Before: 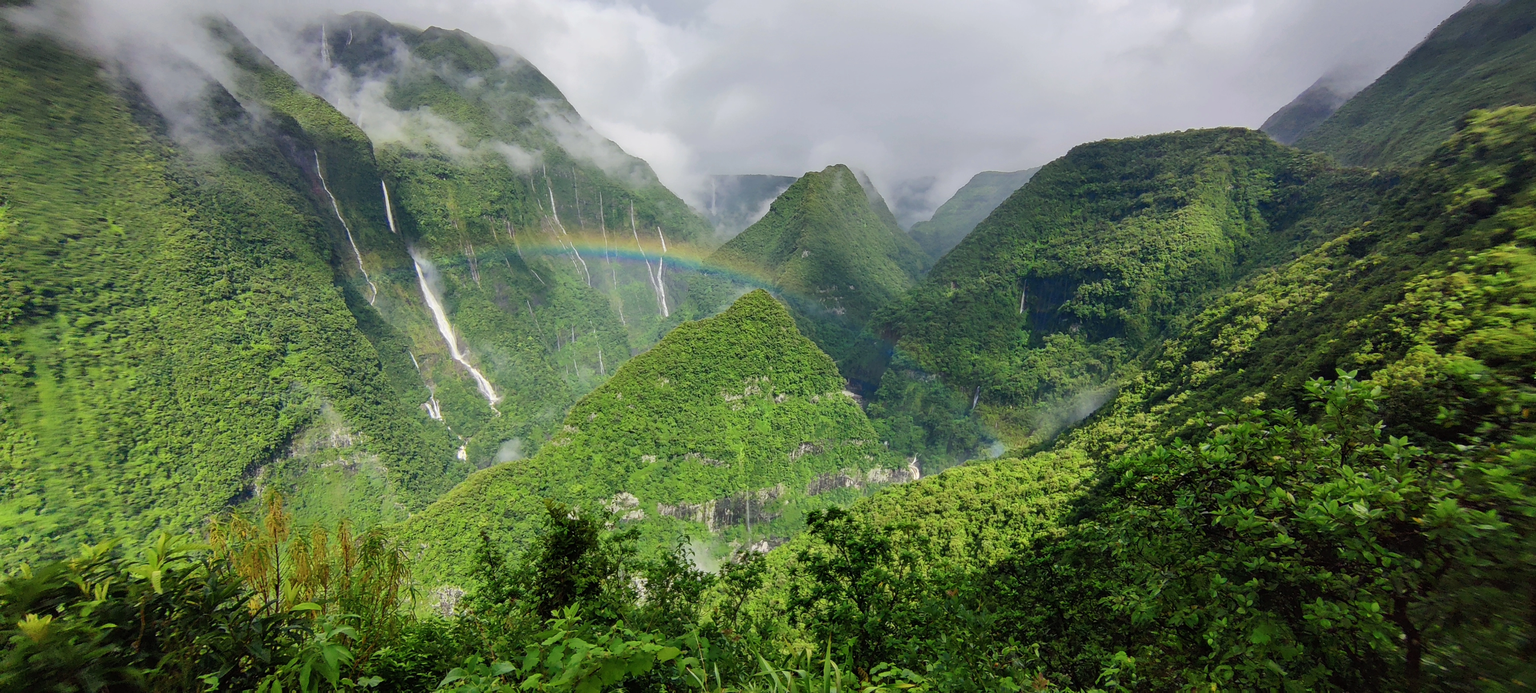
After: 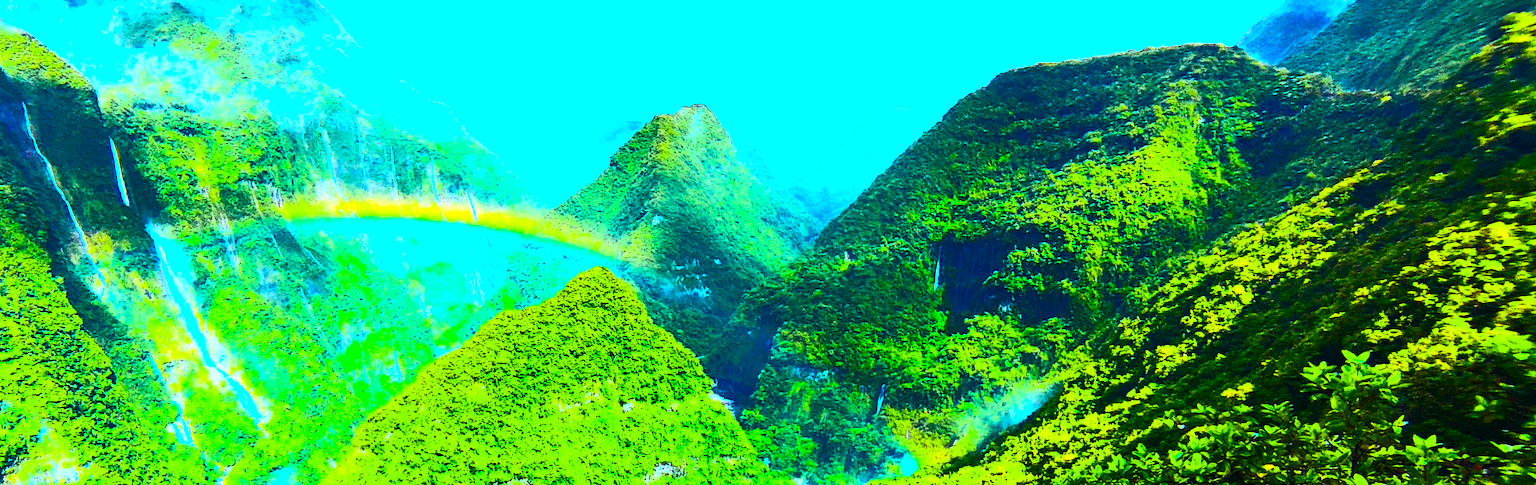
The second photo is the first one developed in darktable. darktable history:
rotate and perspective: rotation -1.42°, crop left 0.016, crop right 0.984, crop top 0.035, crop bottom 0.965
color calibration: illuminant as shot in camera, x 0.37, y 0.382, temperature 4313.32 K
color correction: highlights a* -7.33, highlights b* 1.26, shadows a* -3.55, saturation 1.4
color balance rgb: linear chroma grading › highlights 100%, linear chroma grading › global chroma 23.41%, perceptual saturation grading › global saturation 35.38%, hue shift -10.68°, perceptual brilliance grading › highlights 47.25%, perceptual brilliance grading › mid-tones 22.2%, perceptual brilliance grading › shadows -5.93%
crop: left 18.38%, top 11.092%, right 2.134%, bottom 33.217%
contrast brightness saturation: contrast 0.62, brightness 0.34, saturation 0.14
white balance: emerald 1
